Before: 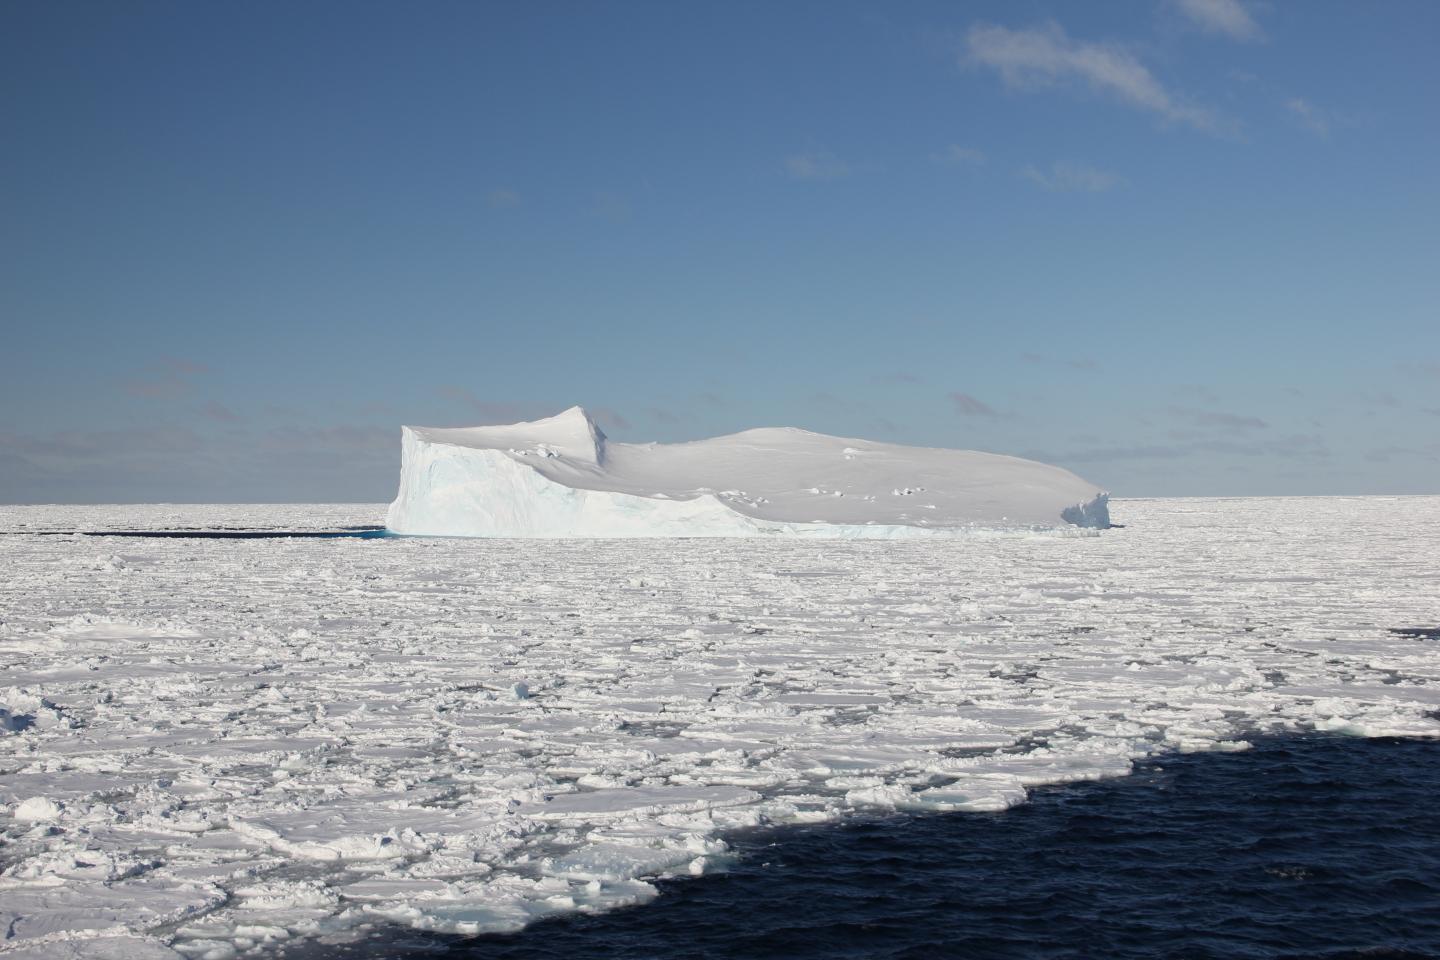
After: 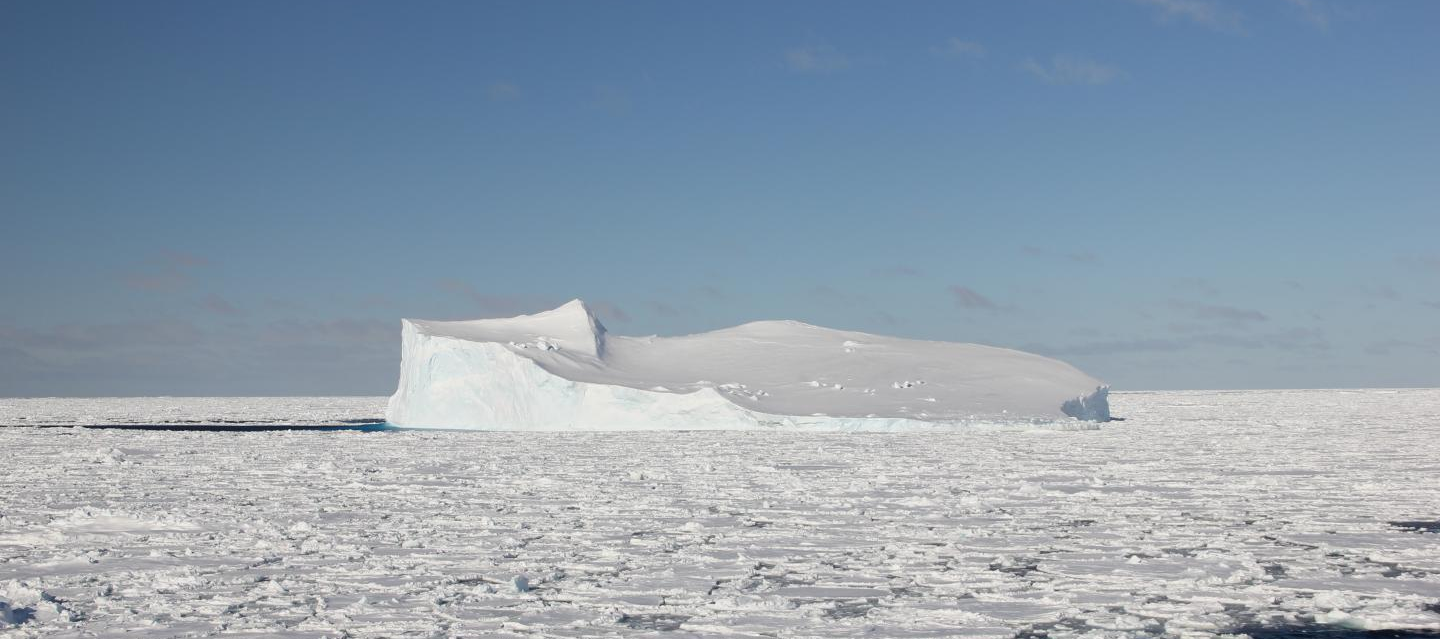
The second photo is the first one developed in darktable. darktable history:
crop: top 11.15%, bottom 22.23%
